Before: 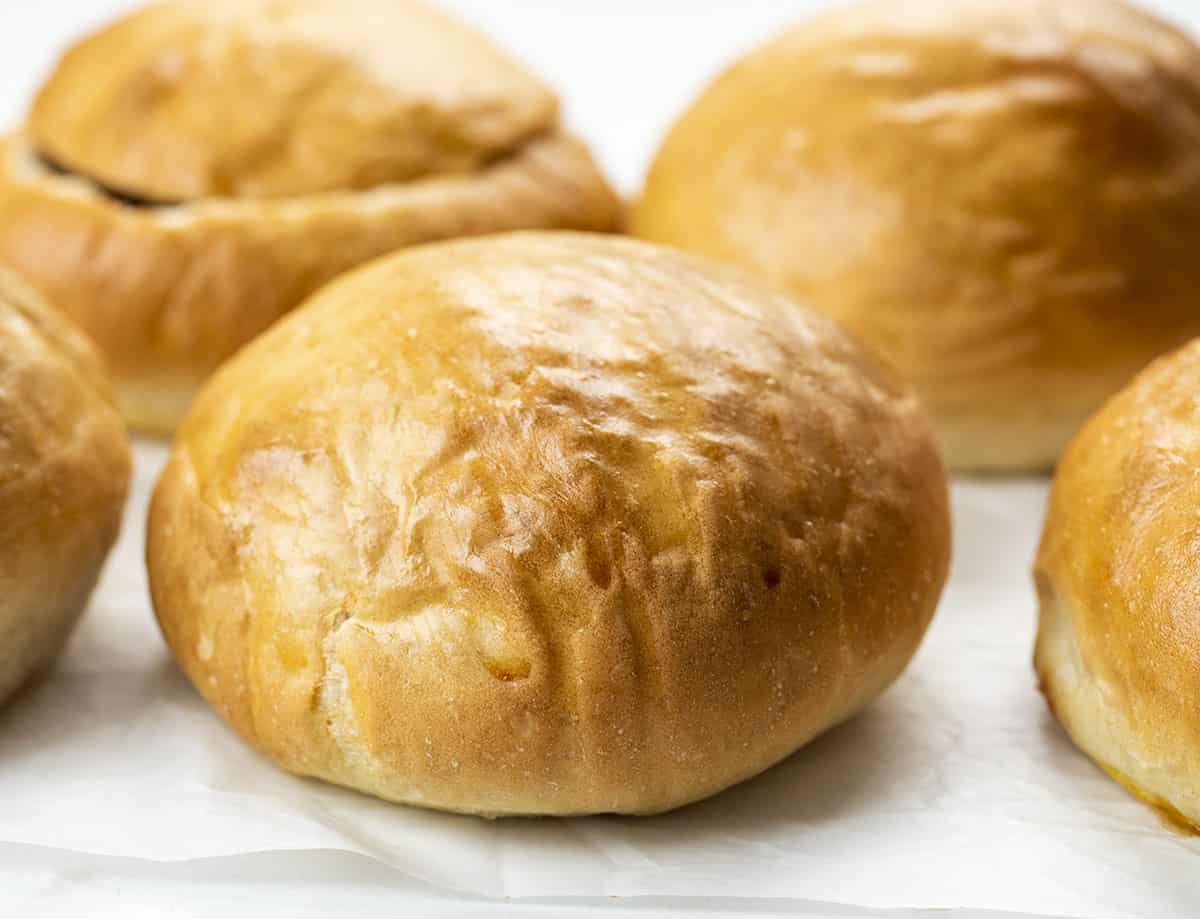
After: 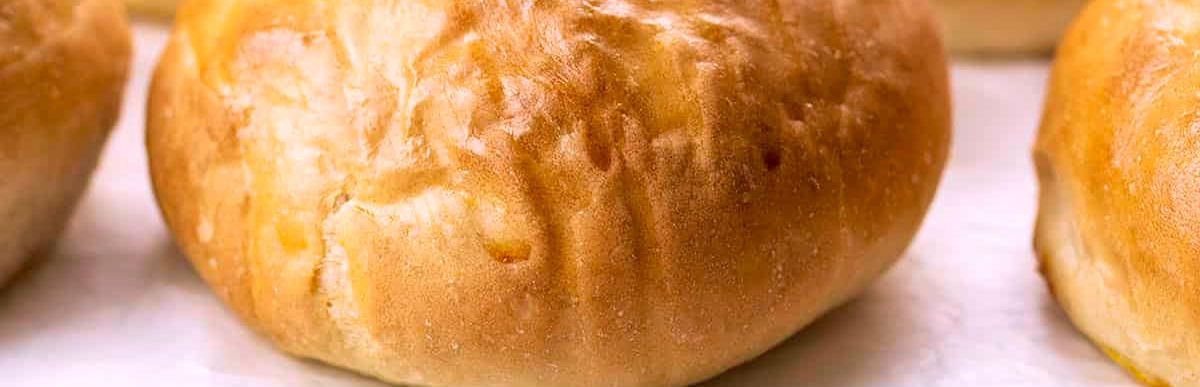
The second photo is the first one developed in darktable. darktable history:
crop: top 45.551%, bottom 12.262%
velvia: on, module defaults
tone equalizer: -8 EV -1.84 EV, -7 EV -1.16 EV, -6 EV -1.62 EV, smoothing diameter 25%, edges refinement/feathering 10, preserve details guided filter
white balance: red 1.05, blue 1.072
